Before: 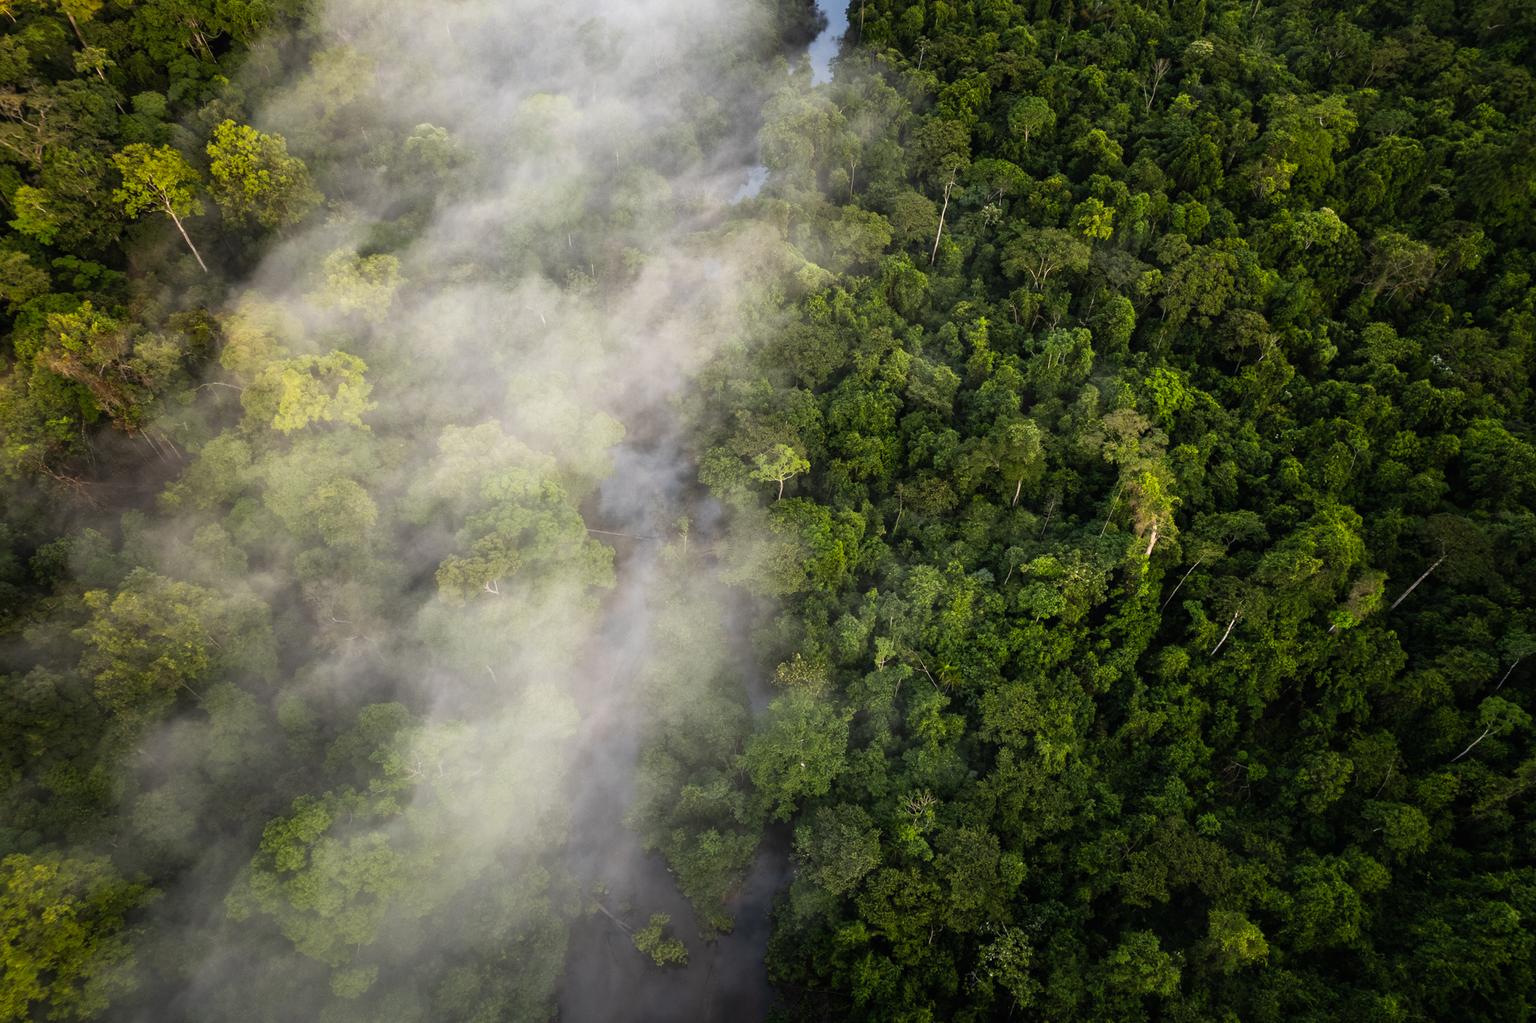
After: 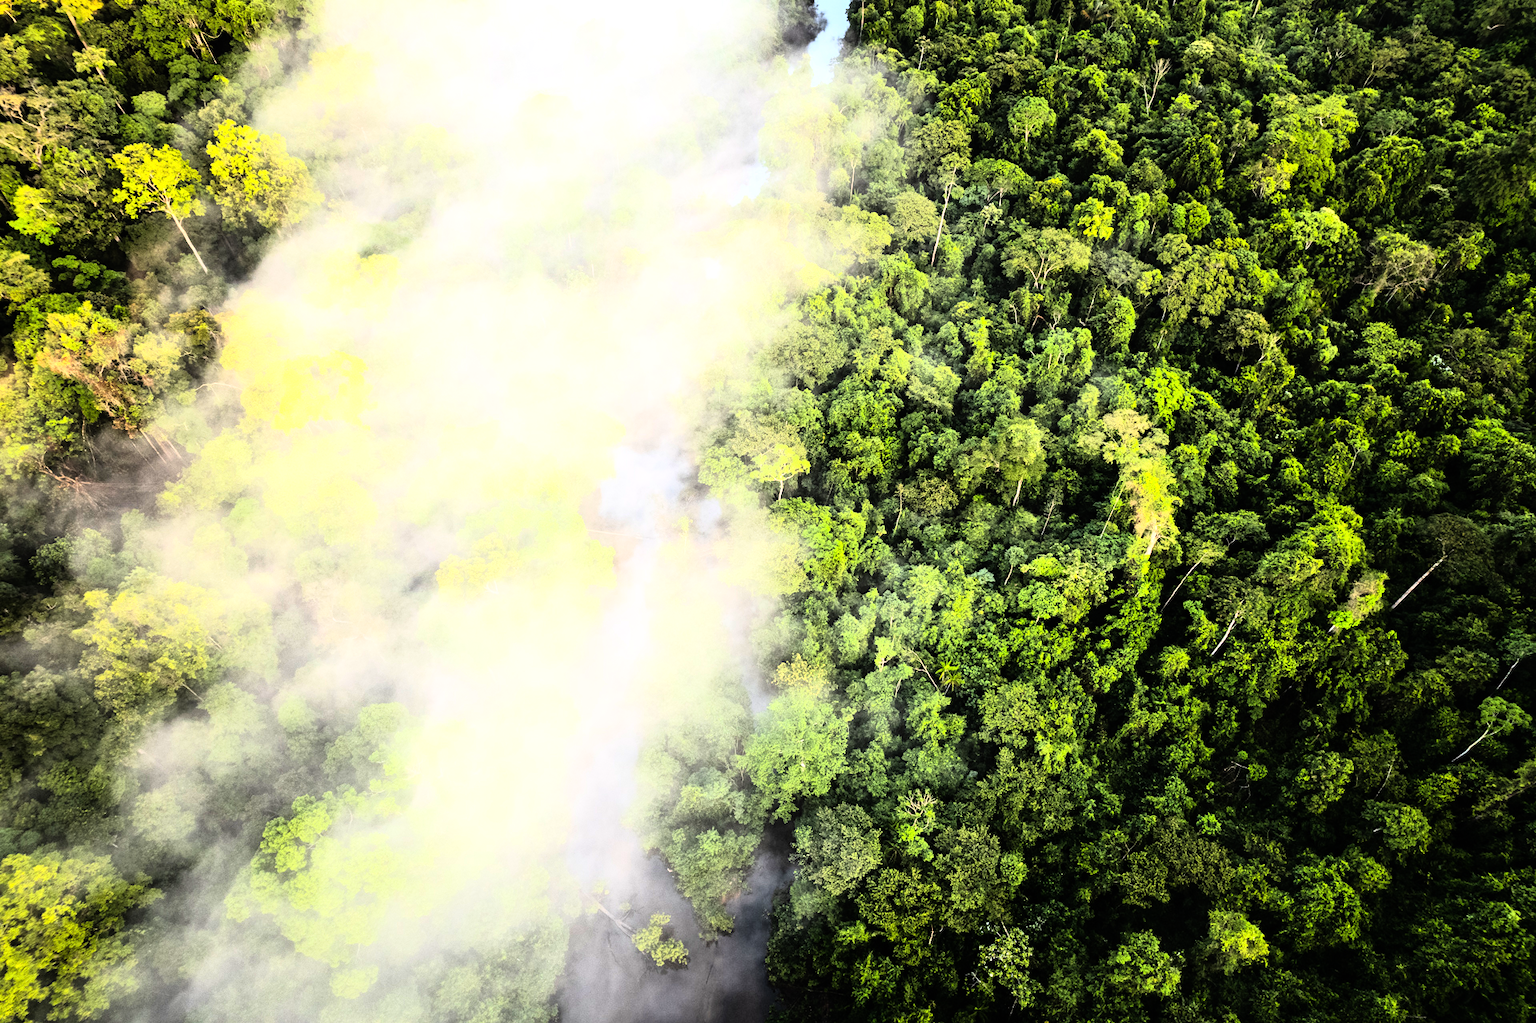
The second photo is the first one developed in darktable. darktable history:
white balance: red 1, blue 1
rgb curve: curves: ch0 [(0, 0) (0.21, 0.15) (0.24, 0.21) (0.5, 0.75) (0.75, 0.96) (0.89, 0.99) (1, 1)]; ch1 [(0, 0.02) (0.21, 0.13) (0.25, 0.2) (0.5, 0.67) (0.75, 0.9) (0.89, 0.97) (1, 1)]; ch2 [(0, 0.02) (0.21, 0.13) (0.25, 0.2) (0.5, 0.67) (0.75, 0.9) (0.89, 0.97) (1, 1)], compensate middle gray true
exposure: exposure 1.061 EV, compensate highlight preservation false
